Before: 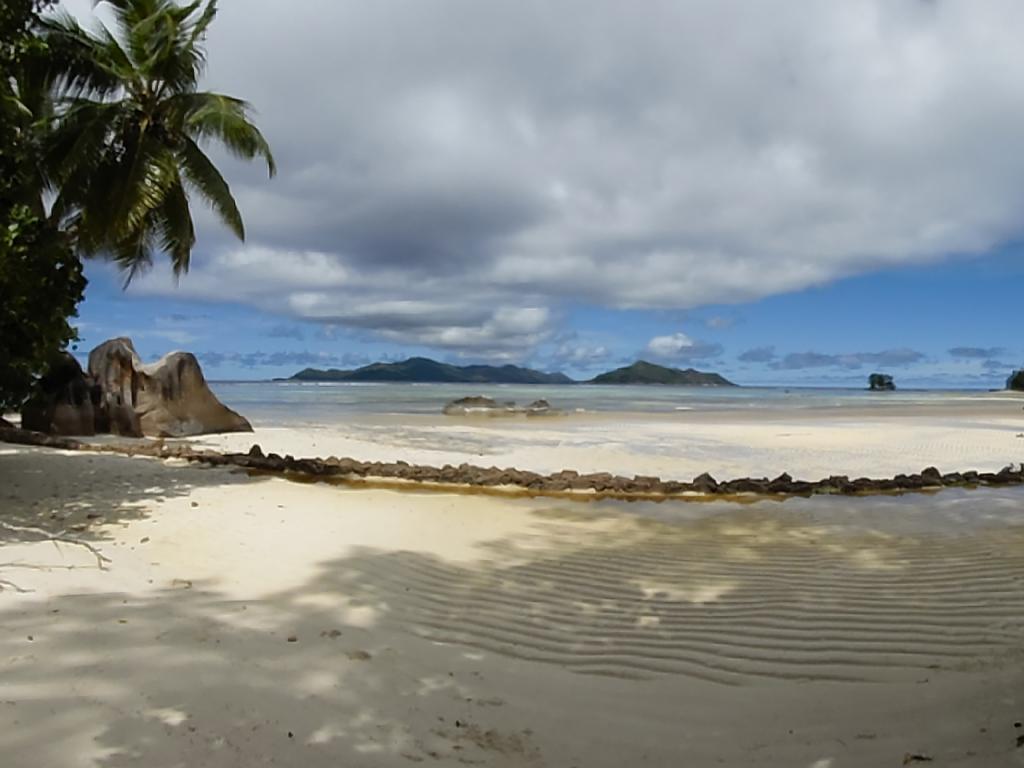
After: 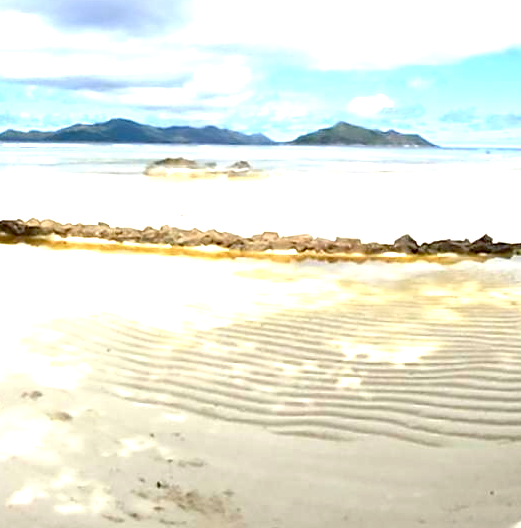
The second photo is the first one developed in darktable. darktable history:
crop and rotate: left 29.211%, top 31.137%, right 19.824%
exposure: black level correction 0.005, exposure 2.077 EV, compensate highlight preservation false
